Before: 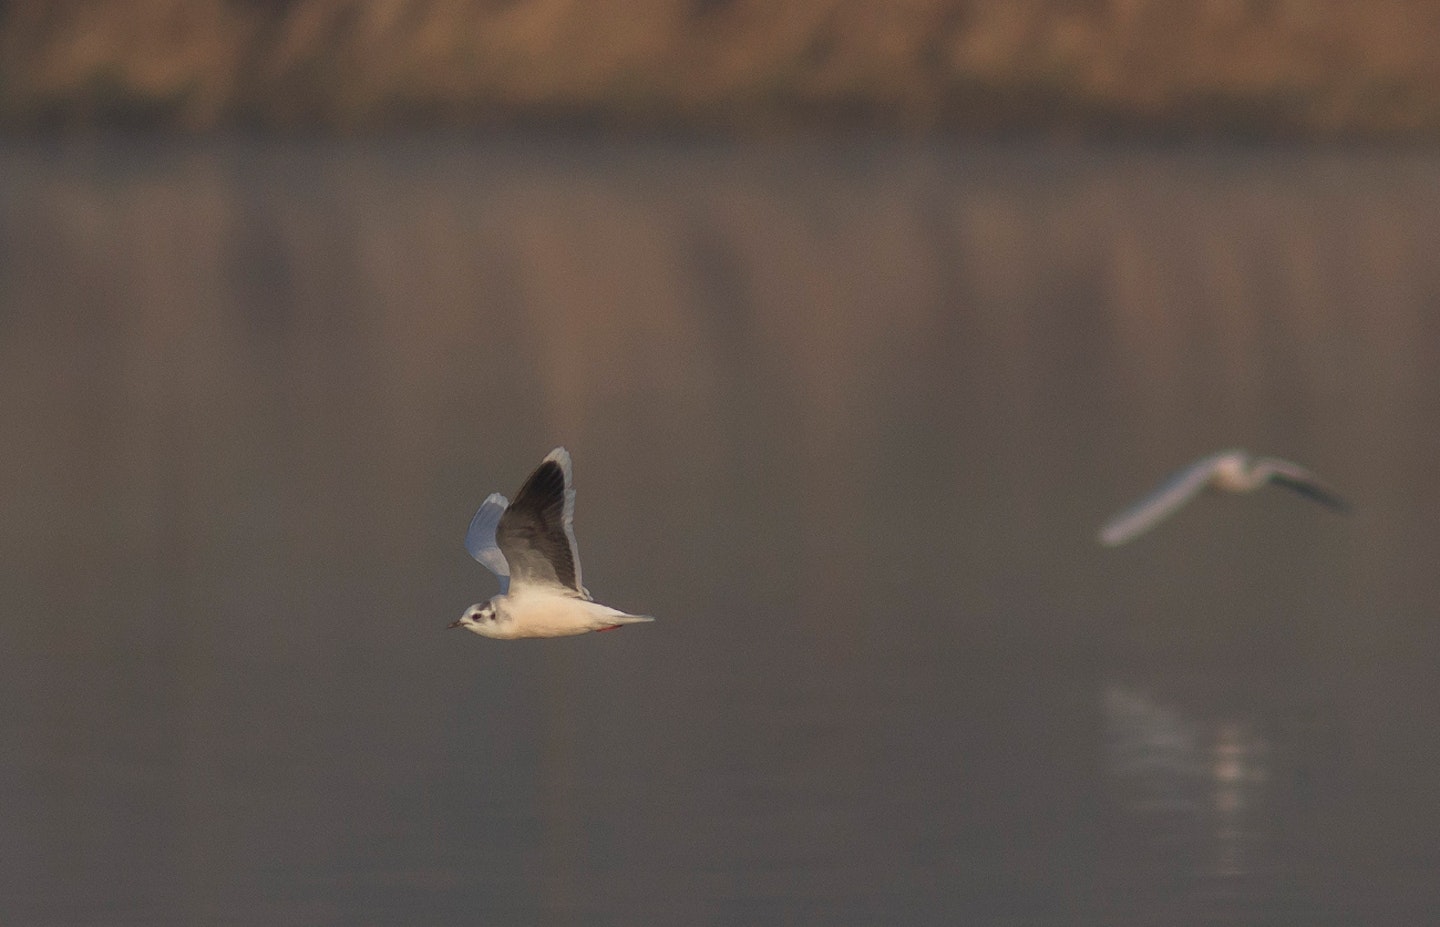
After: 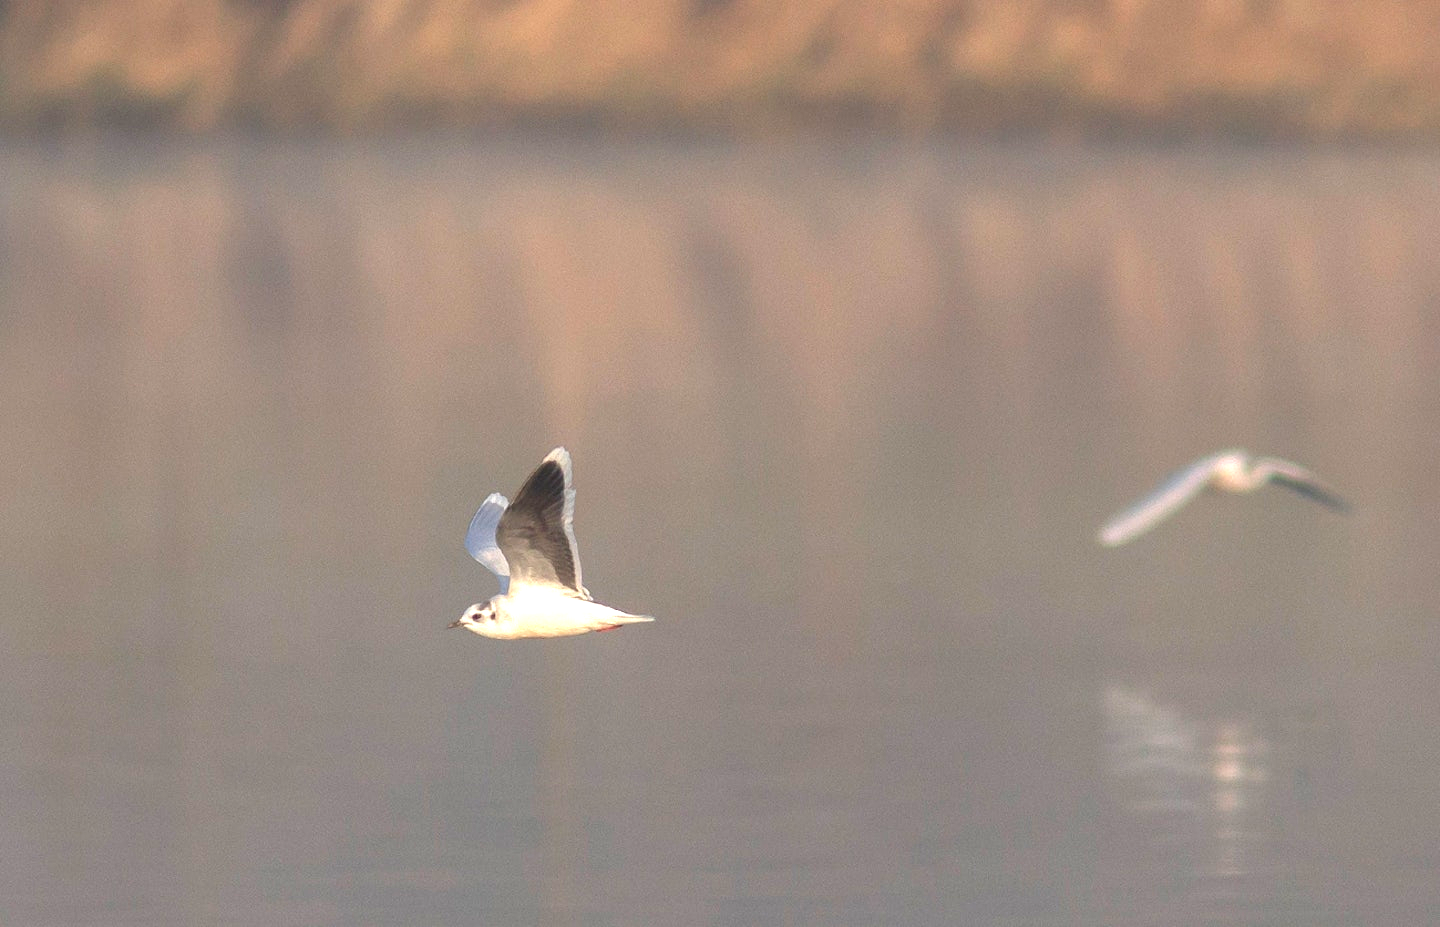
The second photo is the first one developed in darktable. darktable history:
exposure: black level correction 0, exposure 1.683 EV, compensate highlight preservation false
